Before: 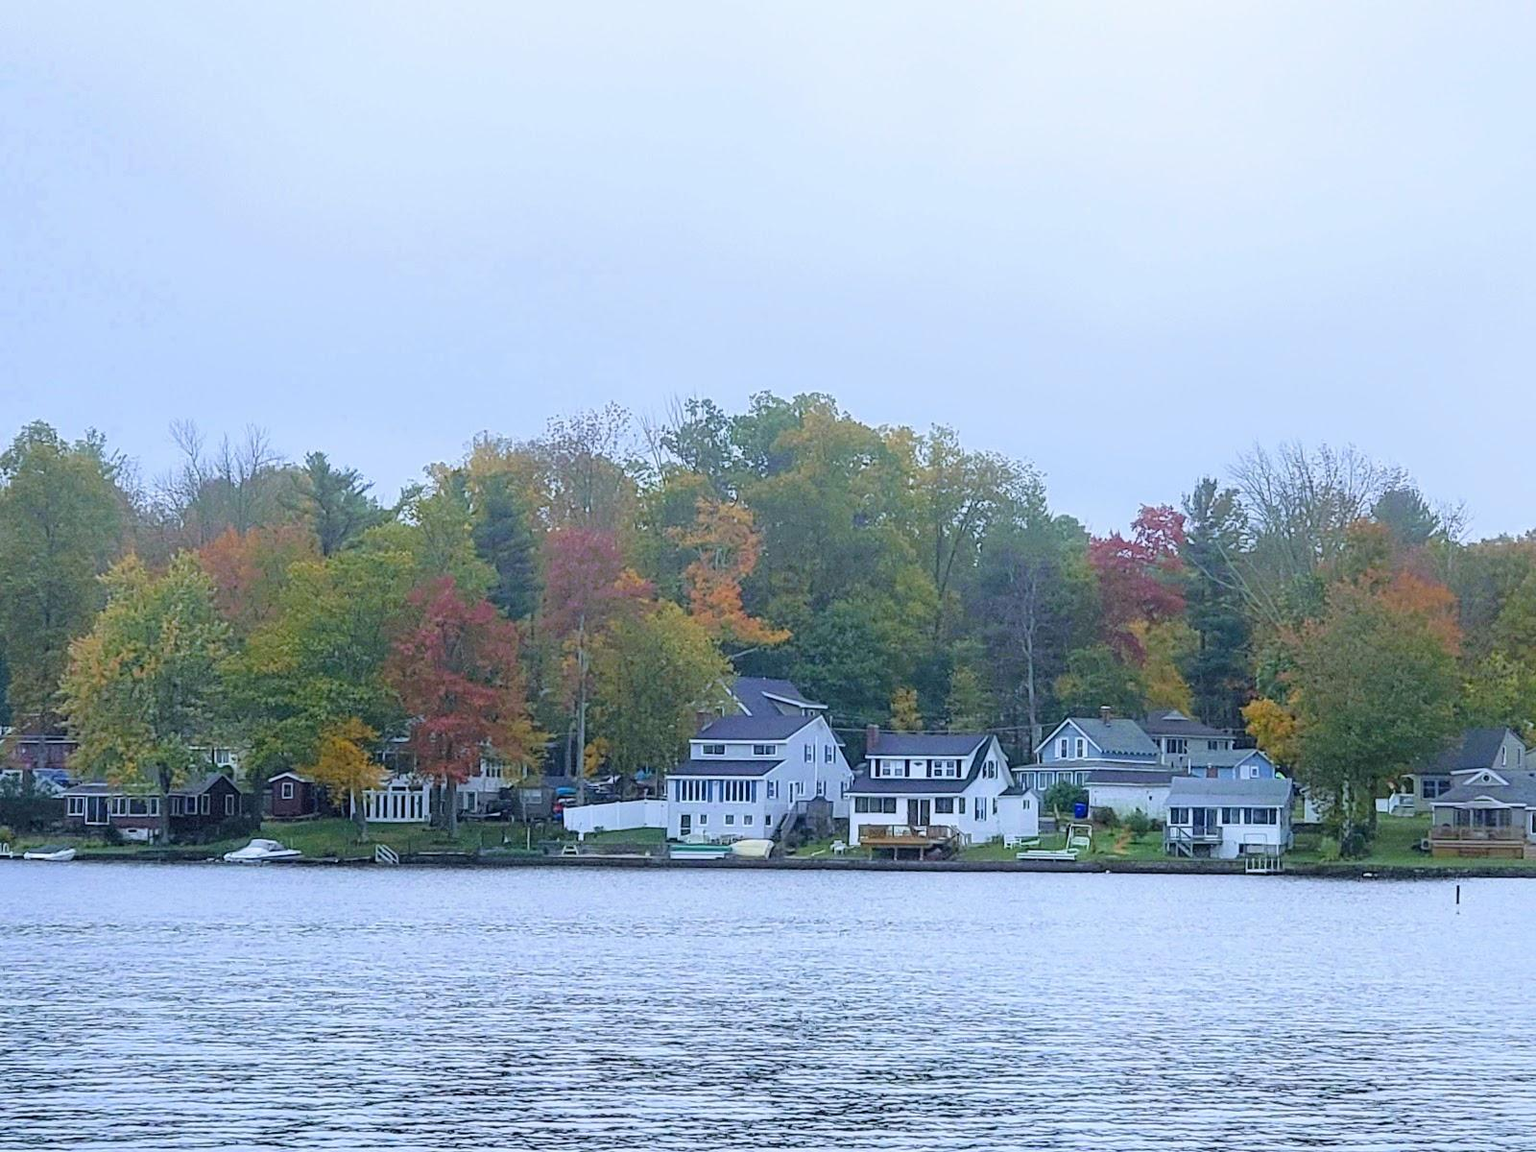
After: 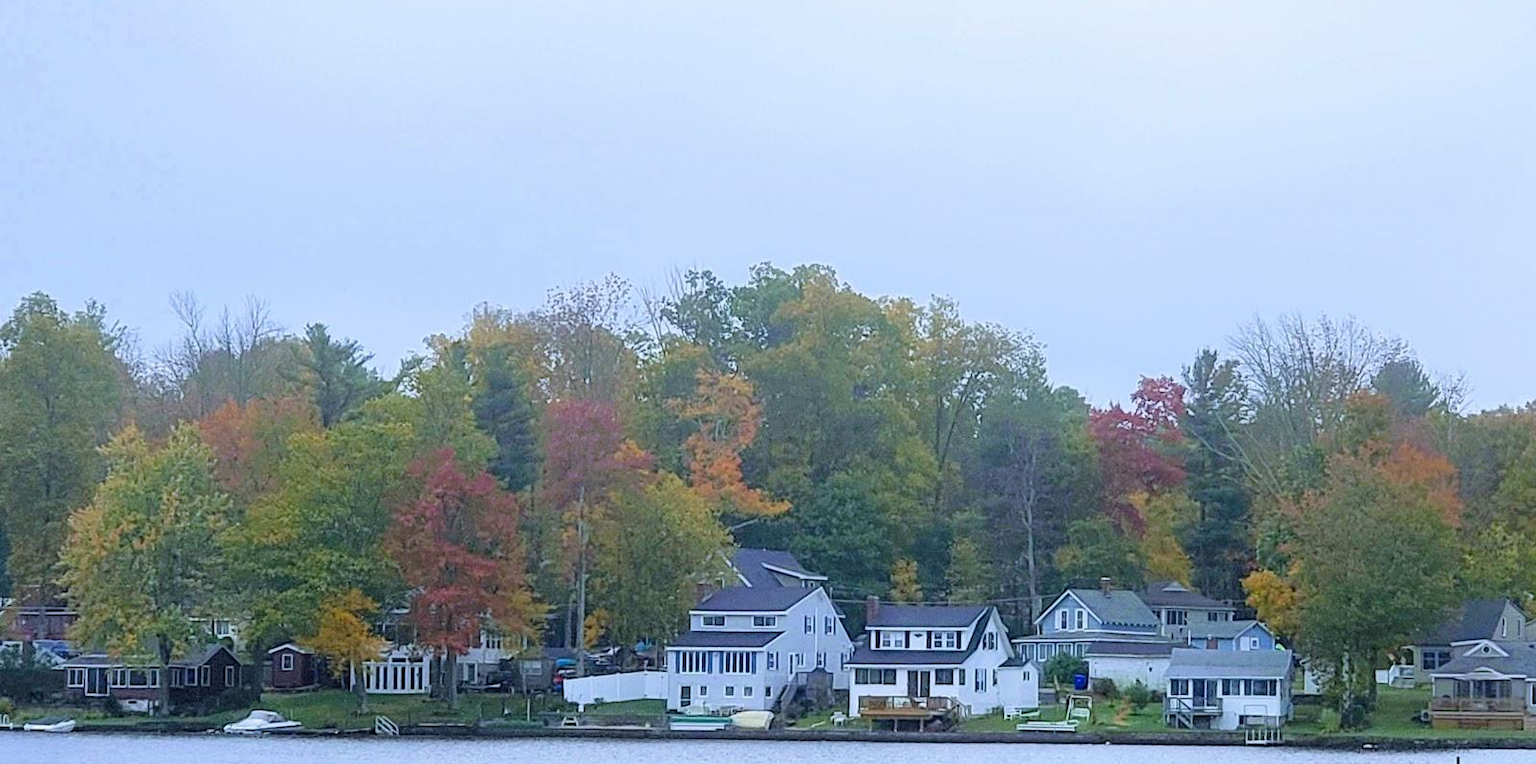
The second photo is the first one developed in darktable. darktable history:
crop: top 11.169%, bottom 22.497%
